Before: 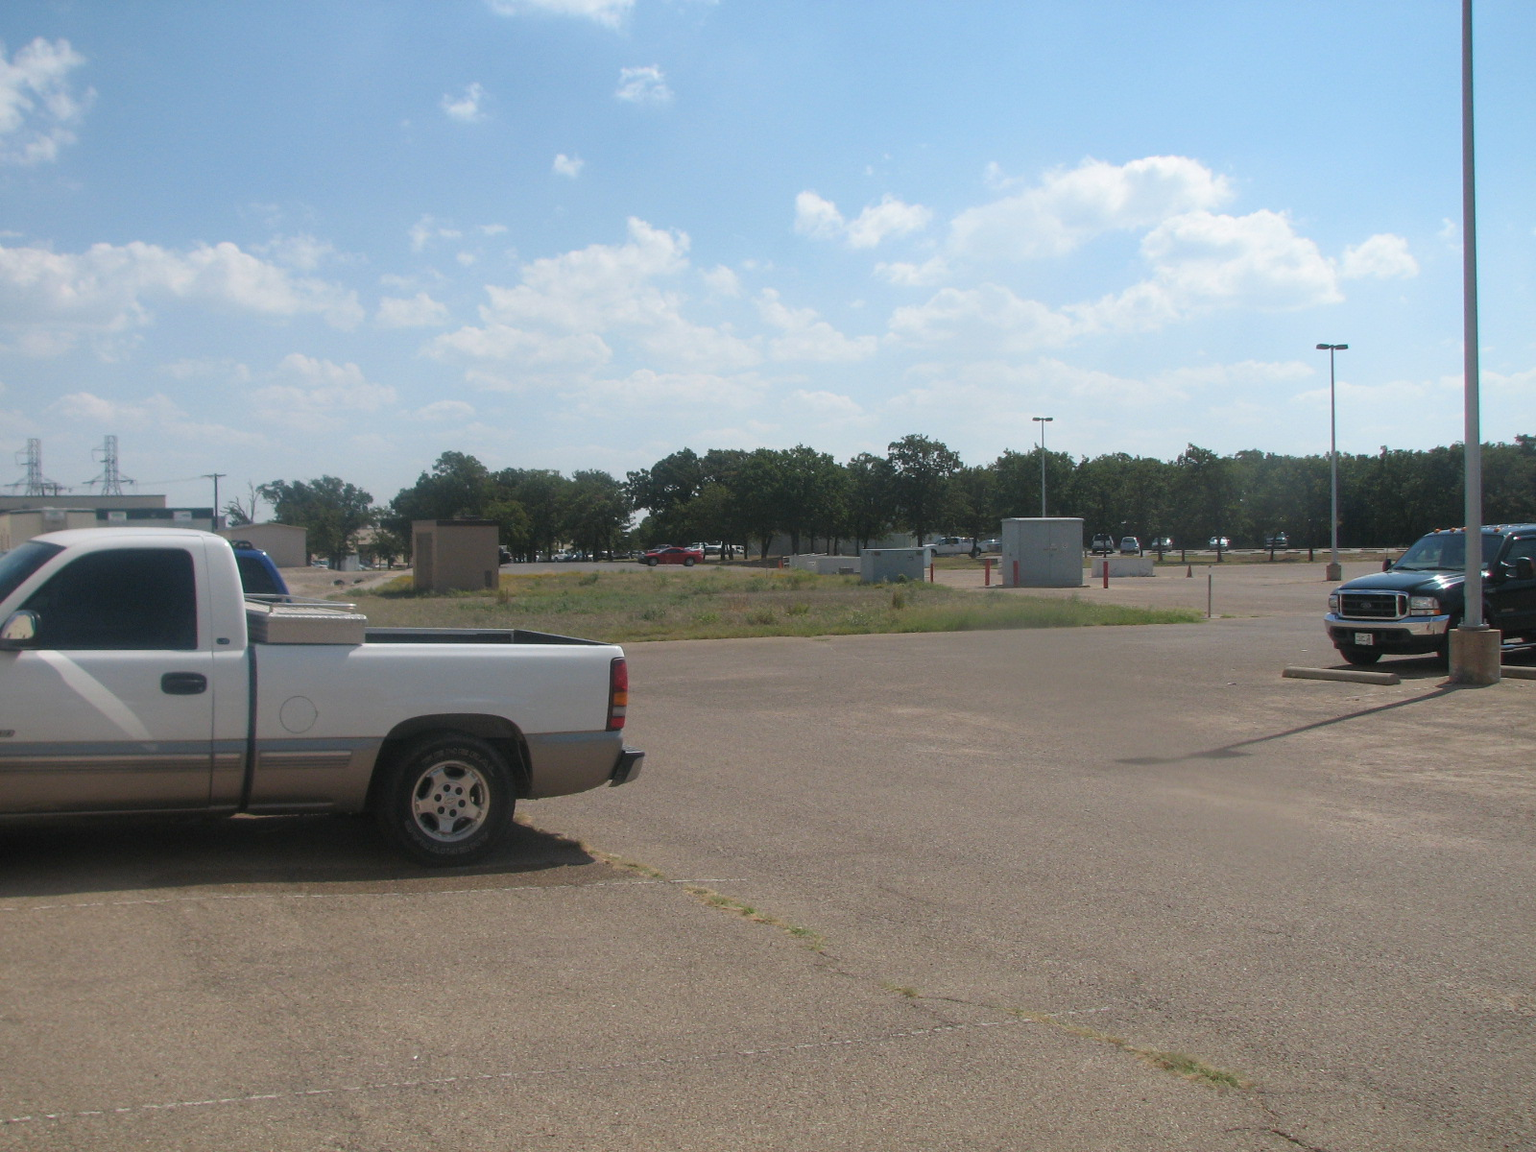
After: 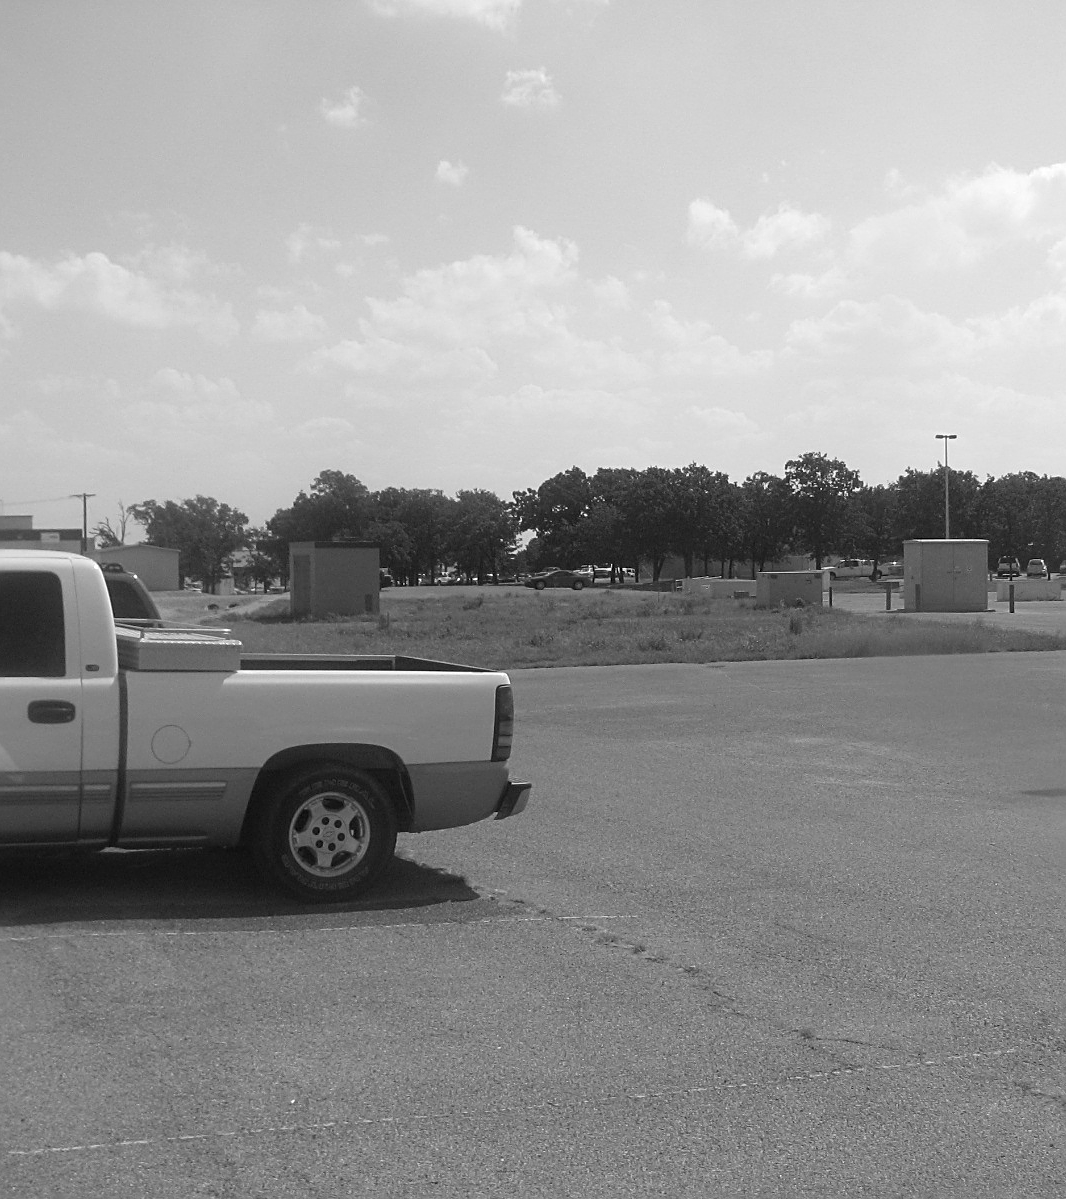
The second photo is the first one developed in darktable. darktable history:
color calibration: output gray [0.22, 0.42, 0.37, 0], gray › normalize channels true, illuminant same as pipeline (D50), adaptation XYZ, x 0.346, y 0.359, gamut compression 0
white balance: red 1.066, blue 1.119
sharpen: on, module defaults
crop and rotate: left 8.786%, right 24.548%
